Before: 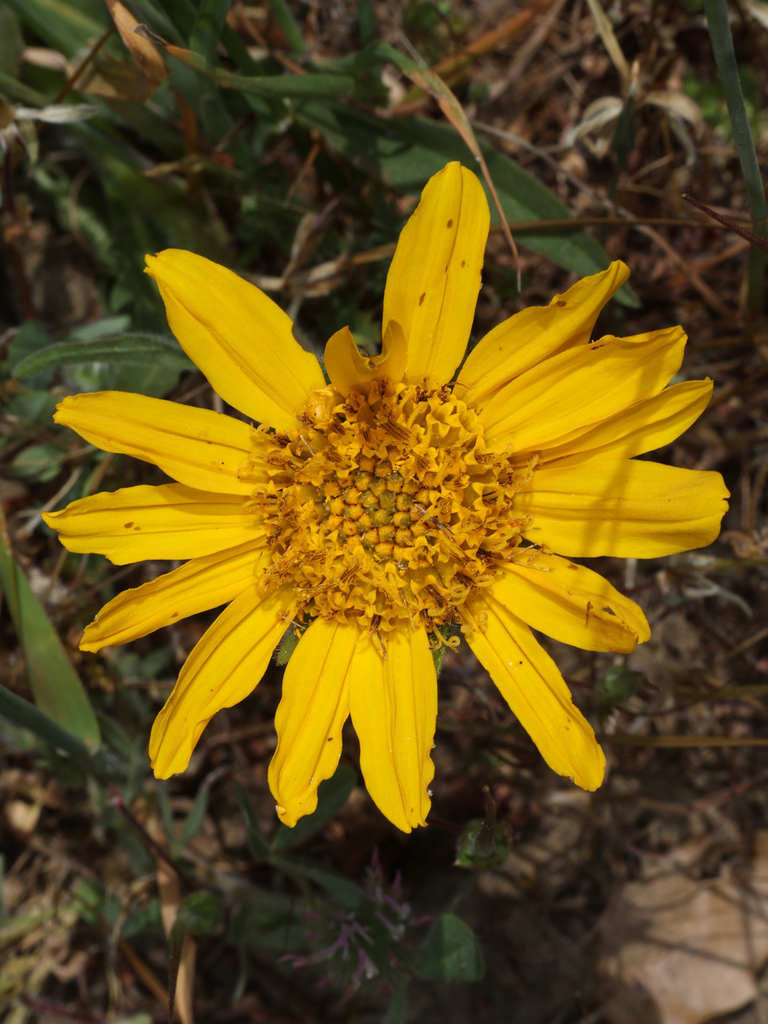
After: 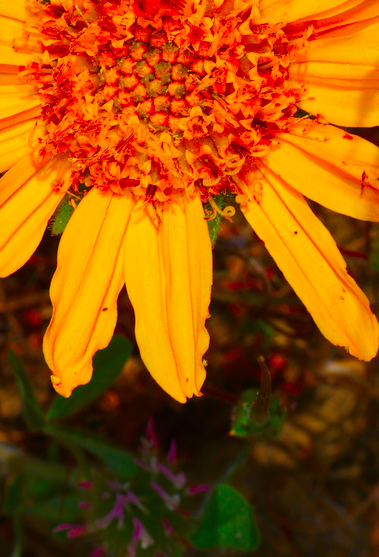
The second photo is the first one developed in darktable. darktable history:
crop: left 29.388%, top 42.038%, right 21.175%, bottom 3.505%
color correction: highlights b* 0.052, saturation 2.98
